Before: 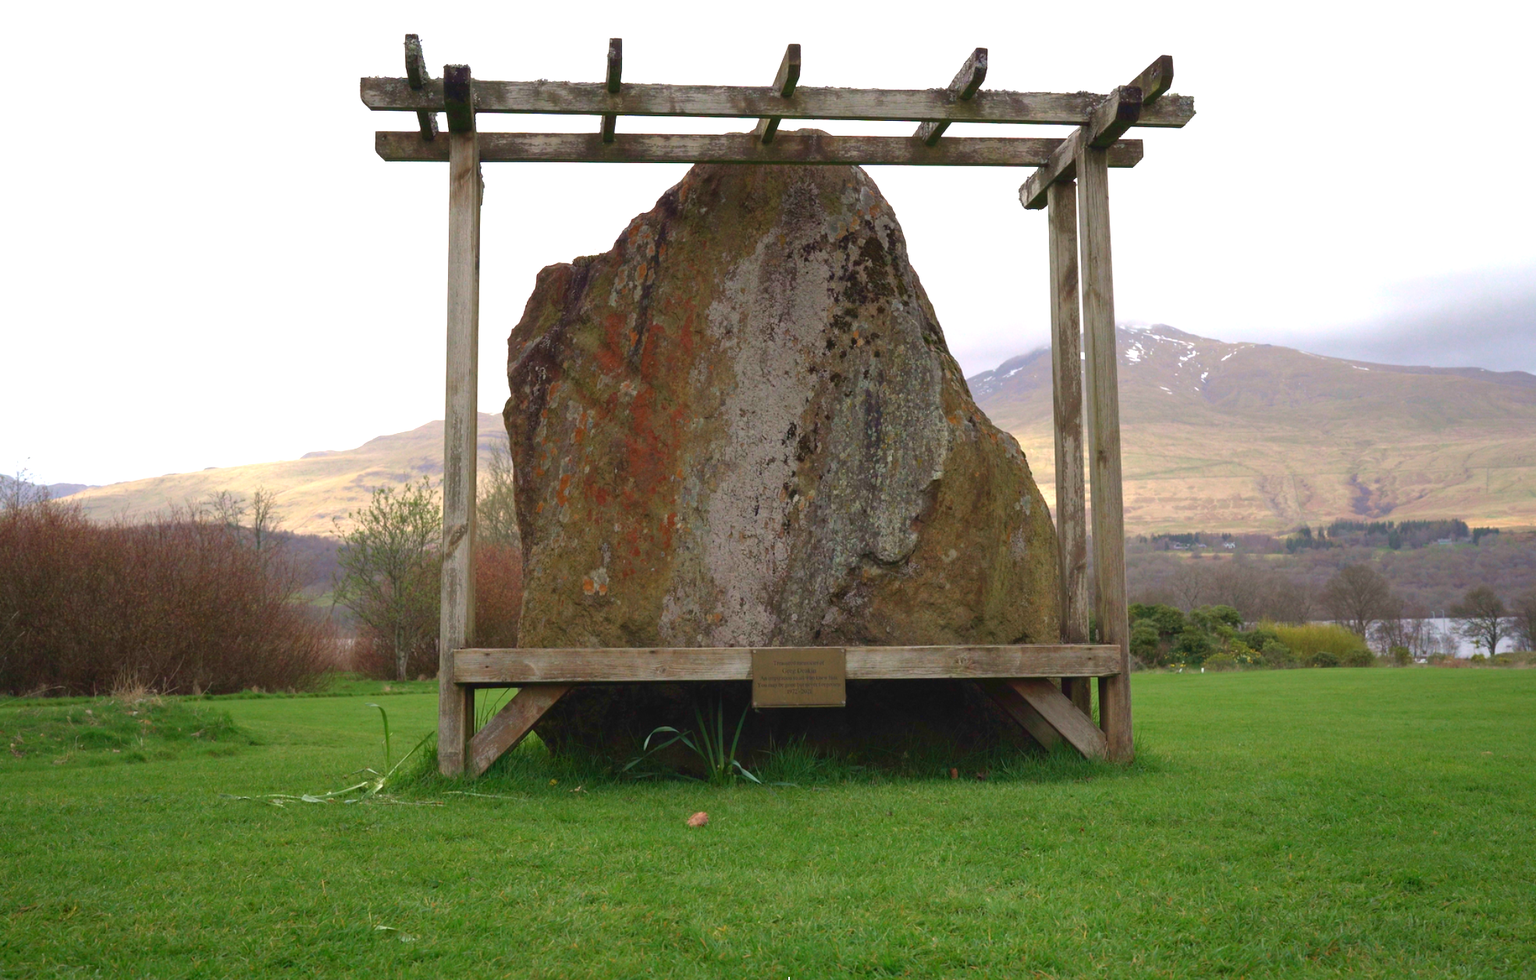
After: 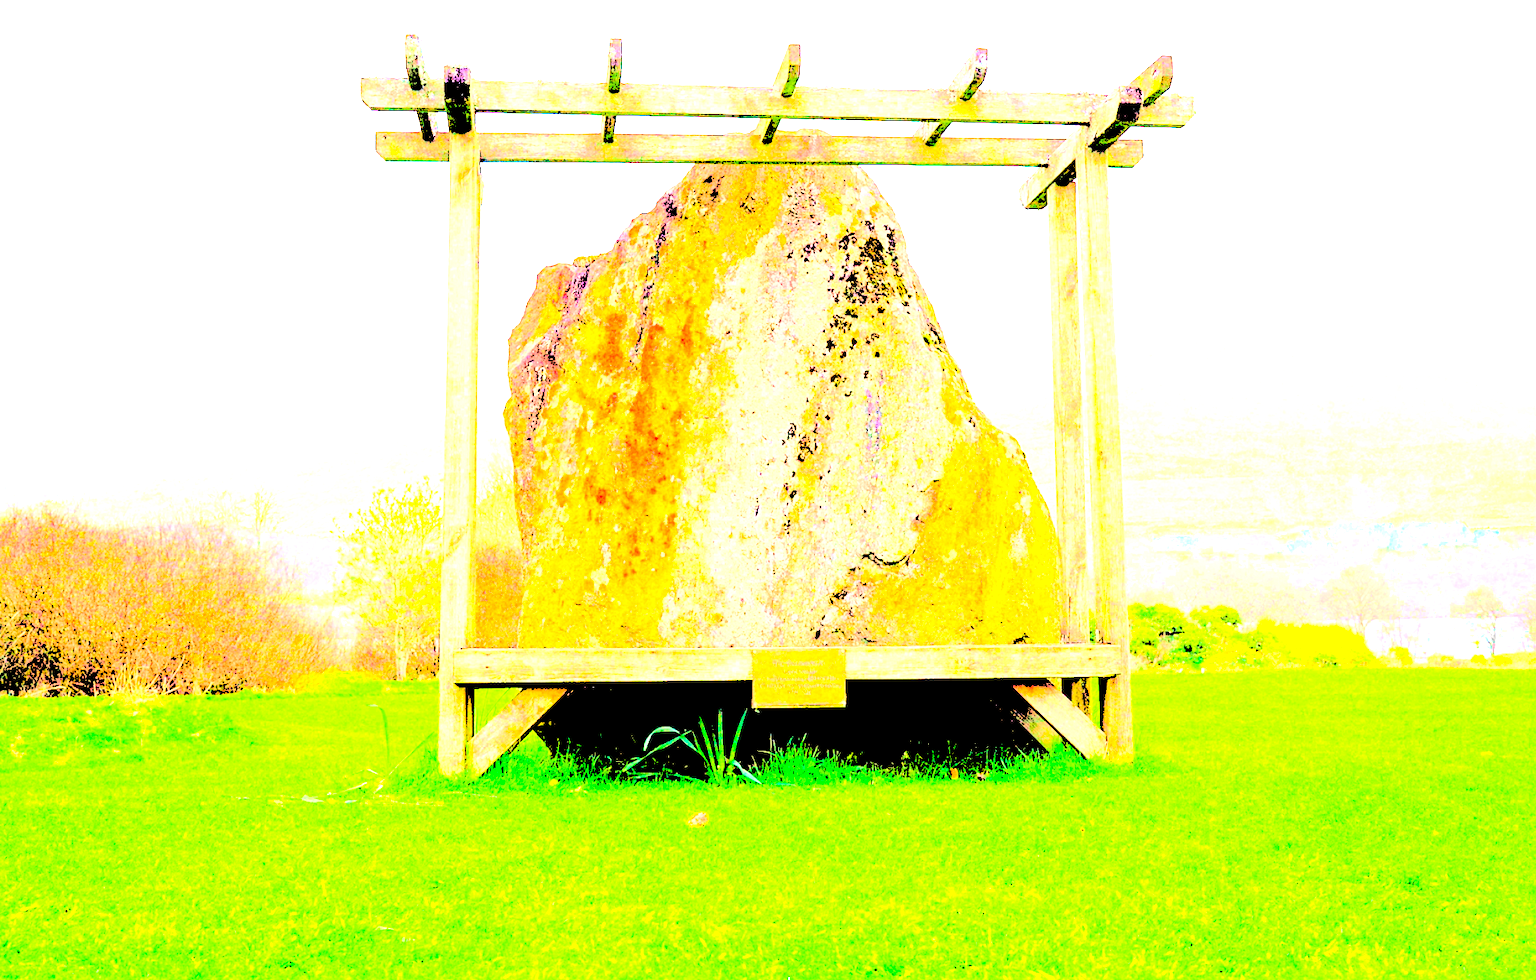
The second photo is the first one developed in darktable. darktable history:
filmic rgb: black relative exposure -7.65 EV, white relative exposure 4.56 EV, hardness 3.61, contrast 1.051, color science v6 (2022)
exposure: black level correction 0, exposure 1.376 EV, compensate highlight preservation false
levels: levels [0.246, 0.256, 0.506]
color balance rgb: highlights gain › luminance 7.482%, highlights gain › chroma 1%, highlights gain › hue 47.87°, linear chroma grading › global chroma 14.708%, perceptual saturation grading › global saturation 31.185%, global vibrance 20%
sharpen: on, module defaults
